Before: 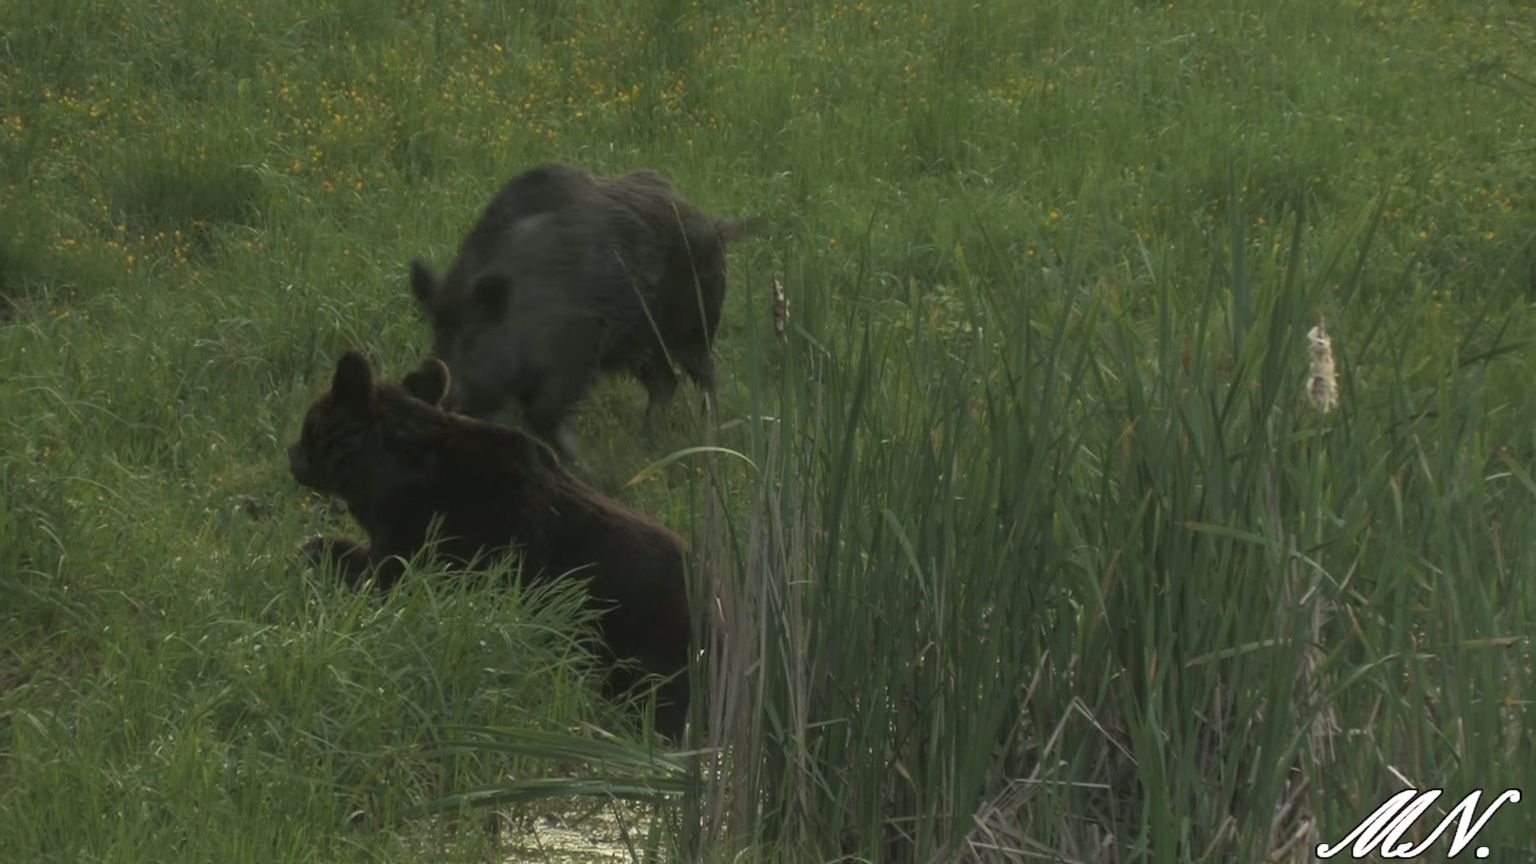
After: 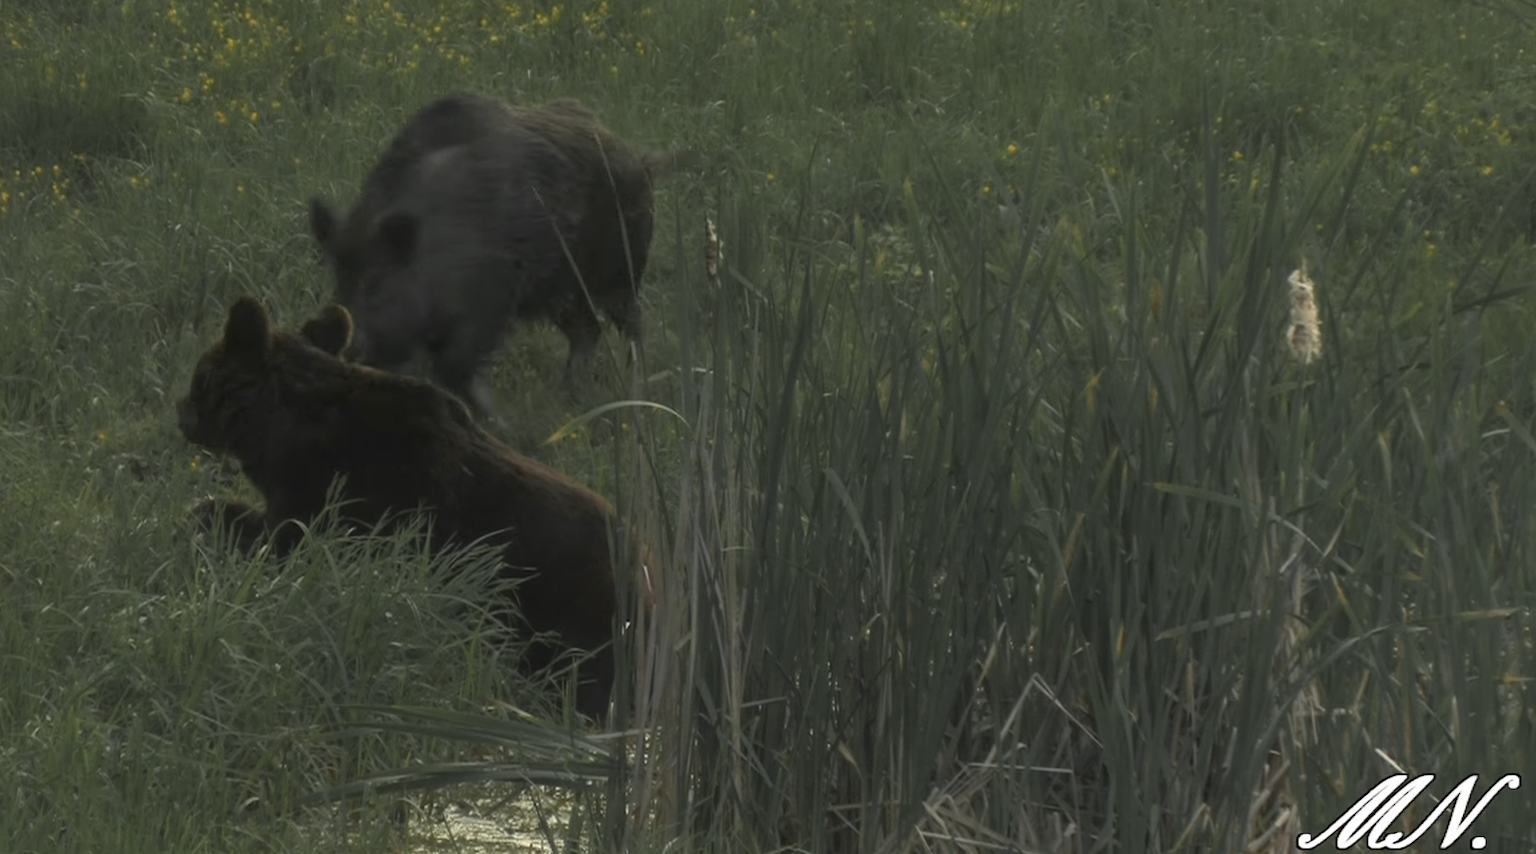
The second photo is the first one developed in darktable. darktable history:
crop and rotate: left 8.262%, top 9.226%
color zones: curves: ch0 [(0.035, 0.242) (0.25, 0.5) (0.384, 0.214) (0.488, 0.255) (0.75, 0.5)]; ch1 [(0.063, 0.379) (0.25, 0.5) (0.354, 0.201) (0.489, 0.085) (0.729, 0.271)]; ch2 [(0.25, 0.5) (0.38, 0.517) (0.442, 0.51) (0.735, 0.456)]
